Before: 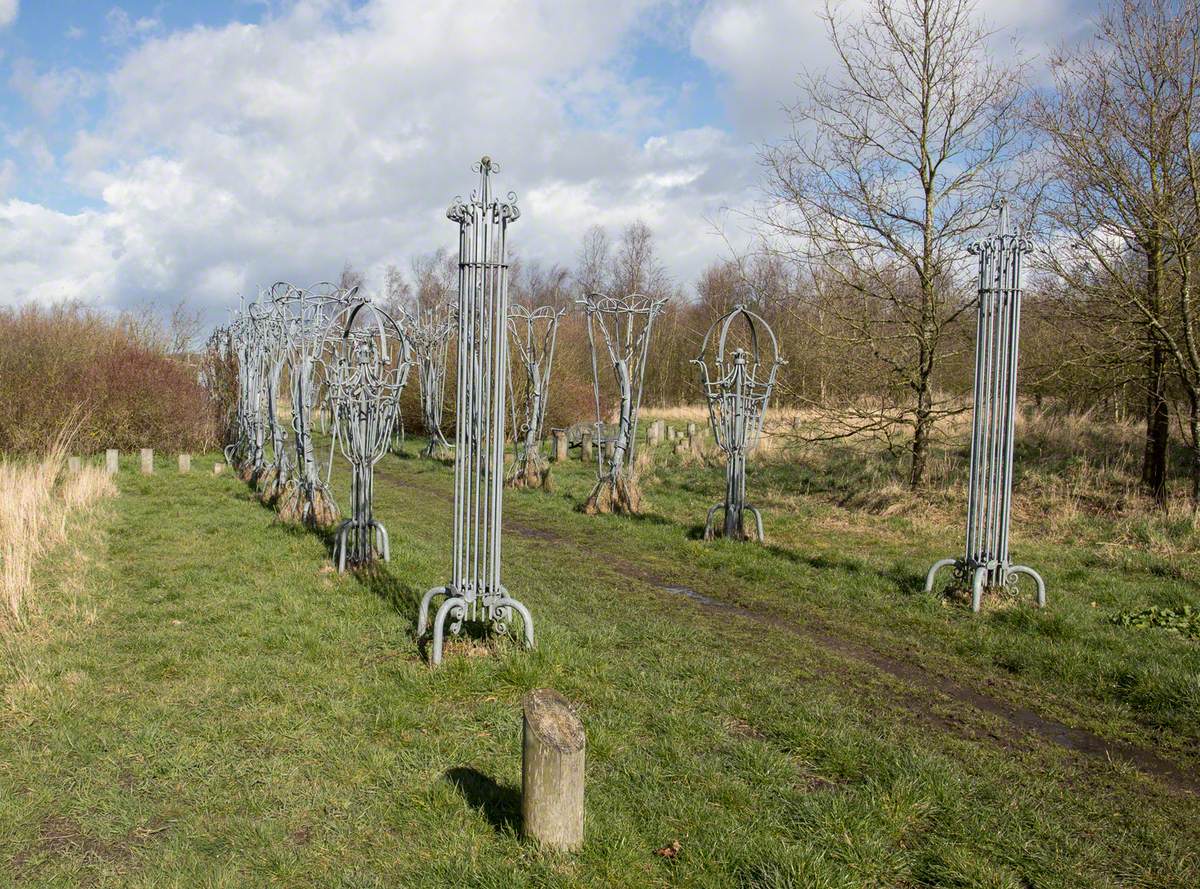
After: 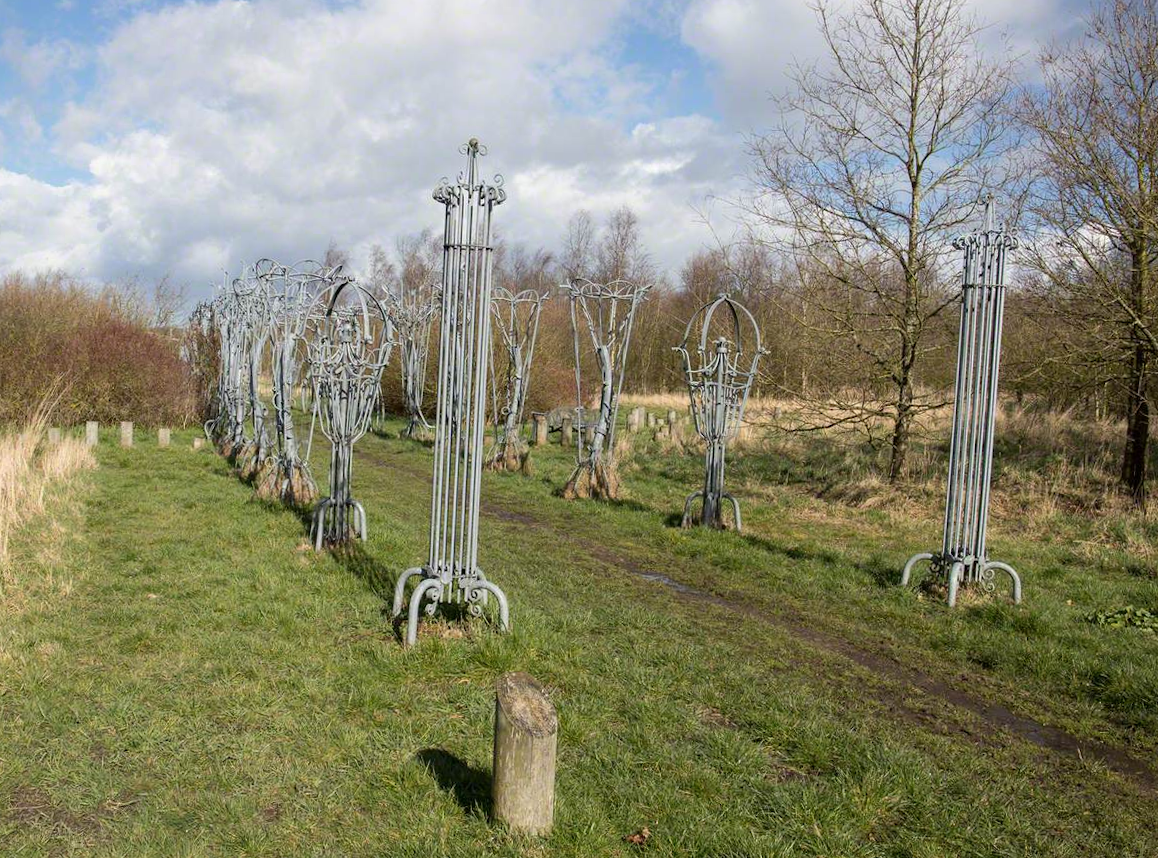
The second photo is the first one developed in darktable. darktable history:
crop and rotate: angle -1.52°
